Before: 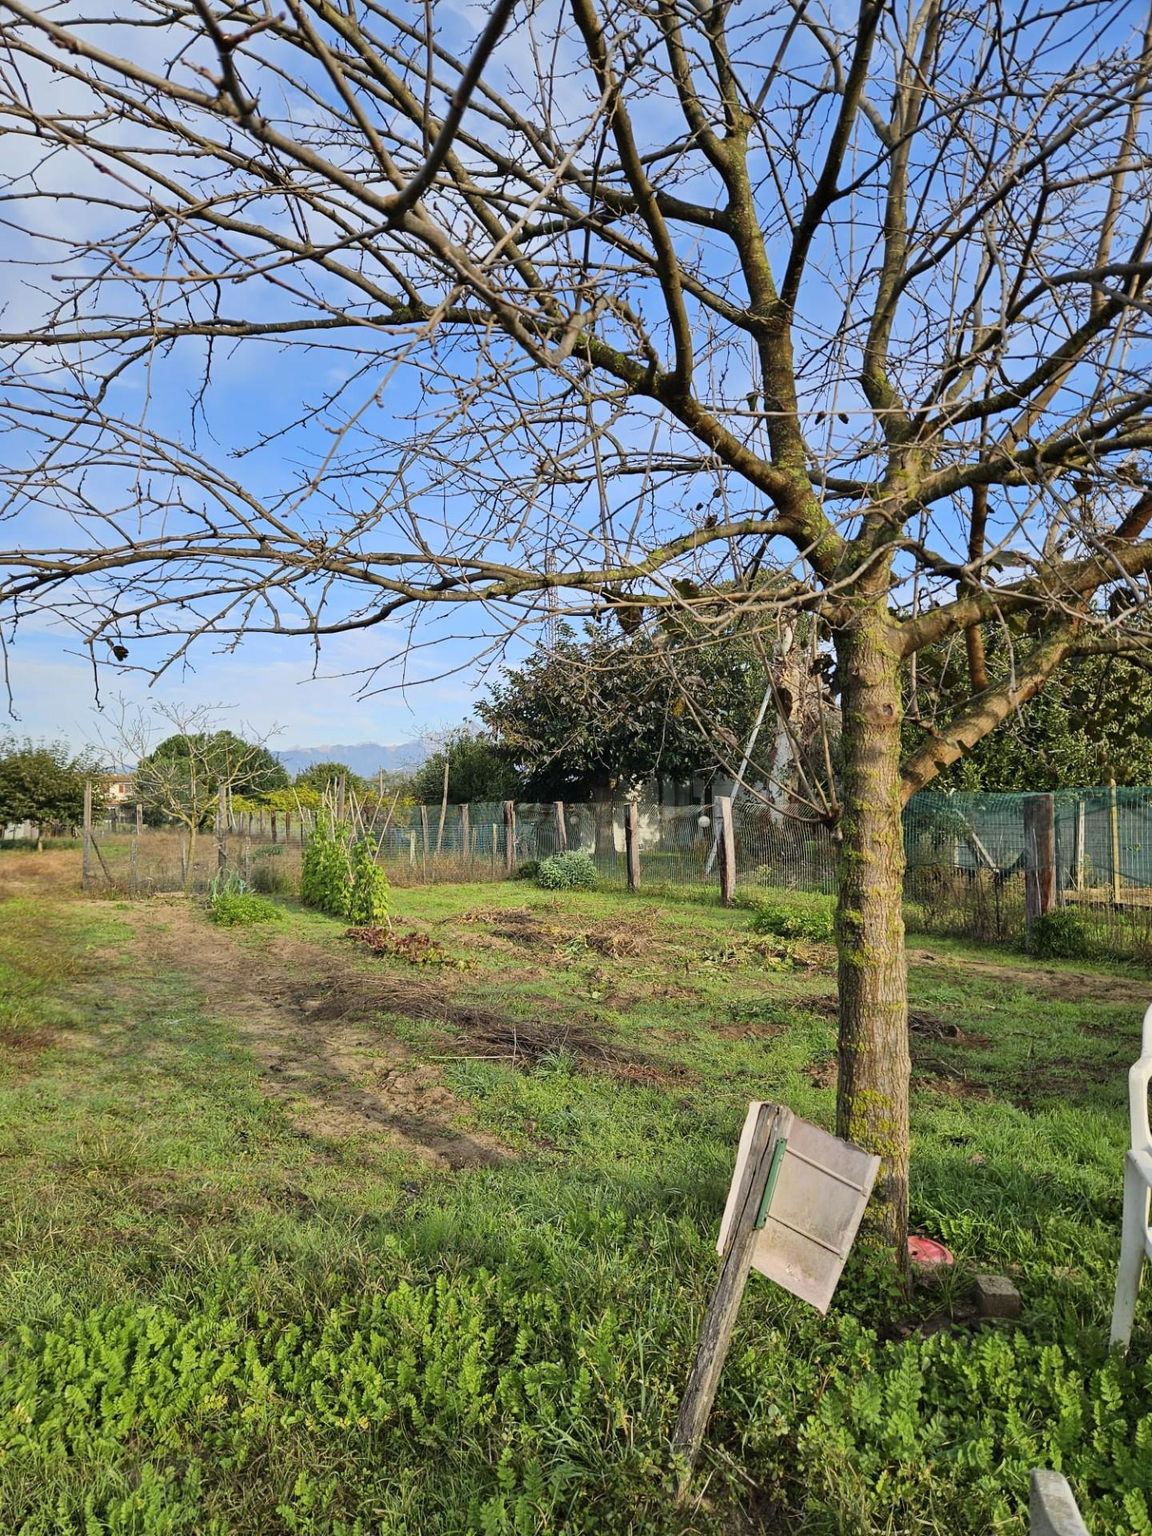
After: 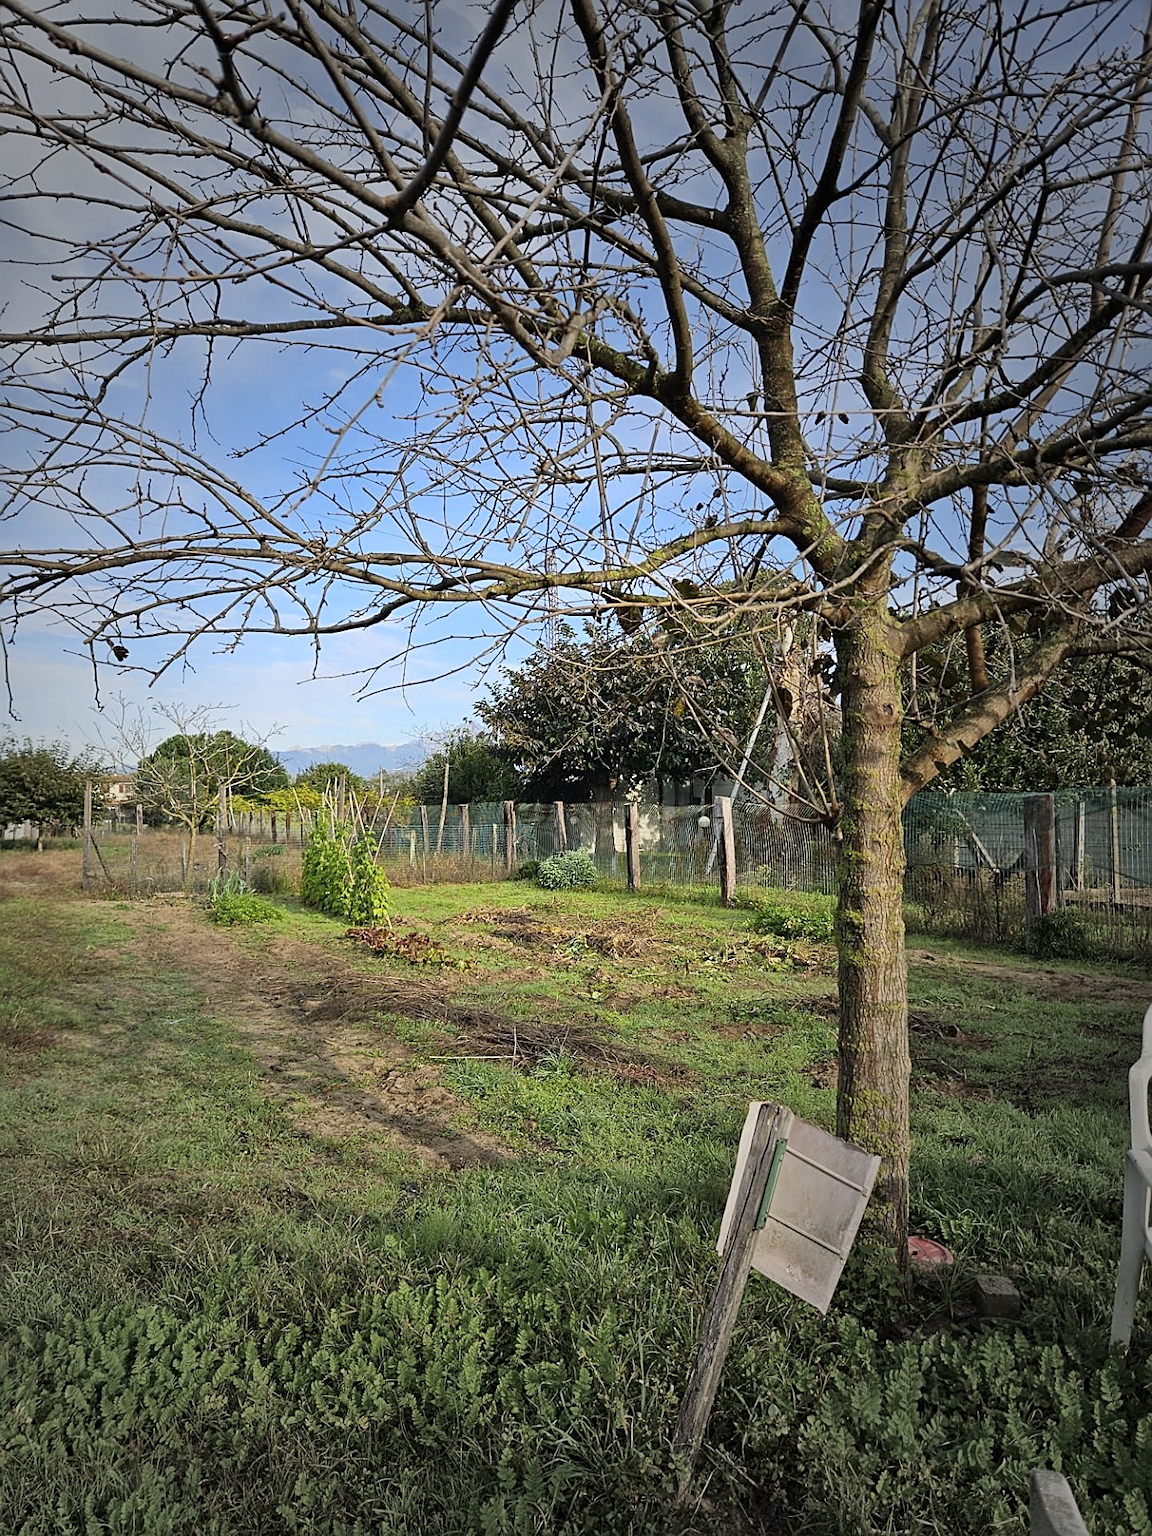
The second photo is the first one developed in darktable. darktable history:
sharpen: on, module defaults
shadows and highlights: shadows 0, highlights 40
vignetting: fall-off start 33.76%, fall-off radius 64.94%, brightness -0.575, center (-0.12, -0.002), width/height ratio 0.959
